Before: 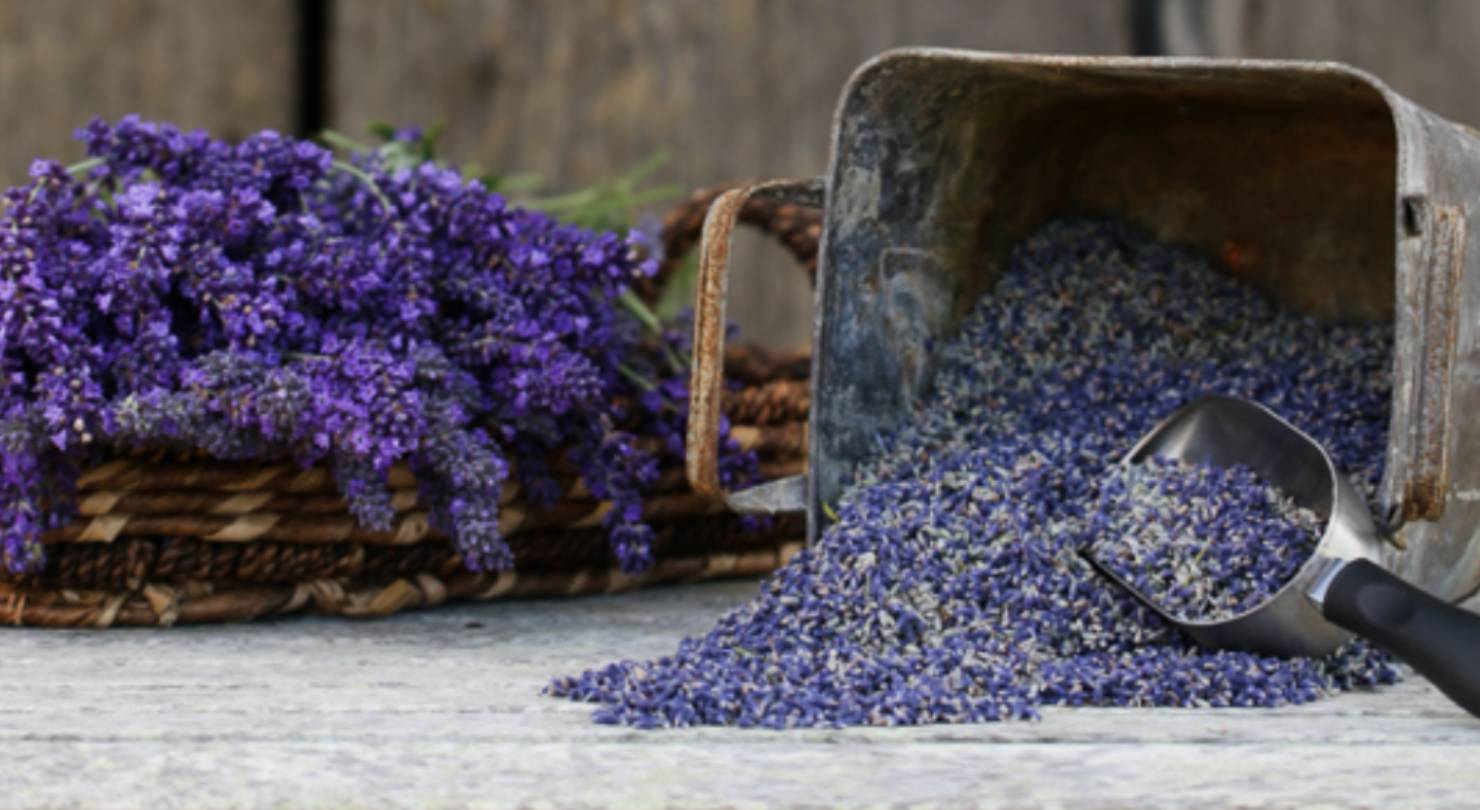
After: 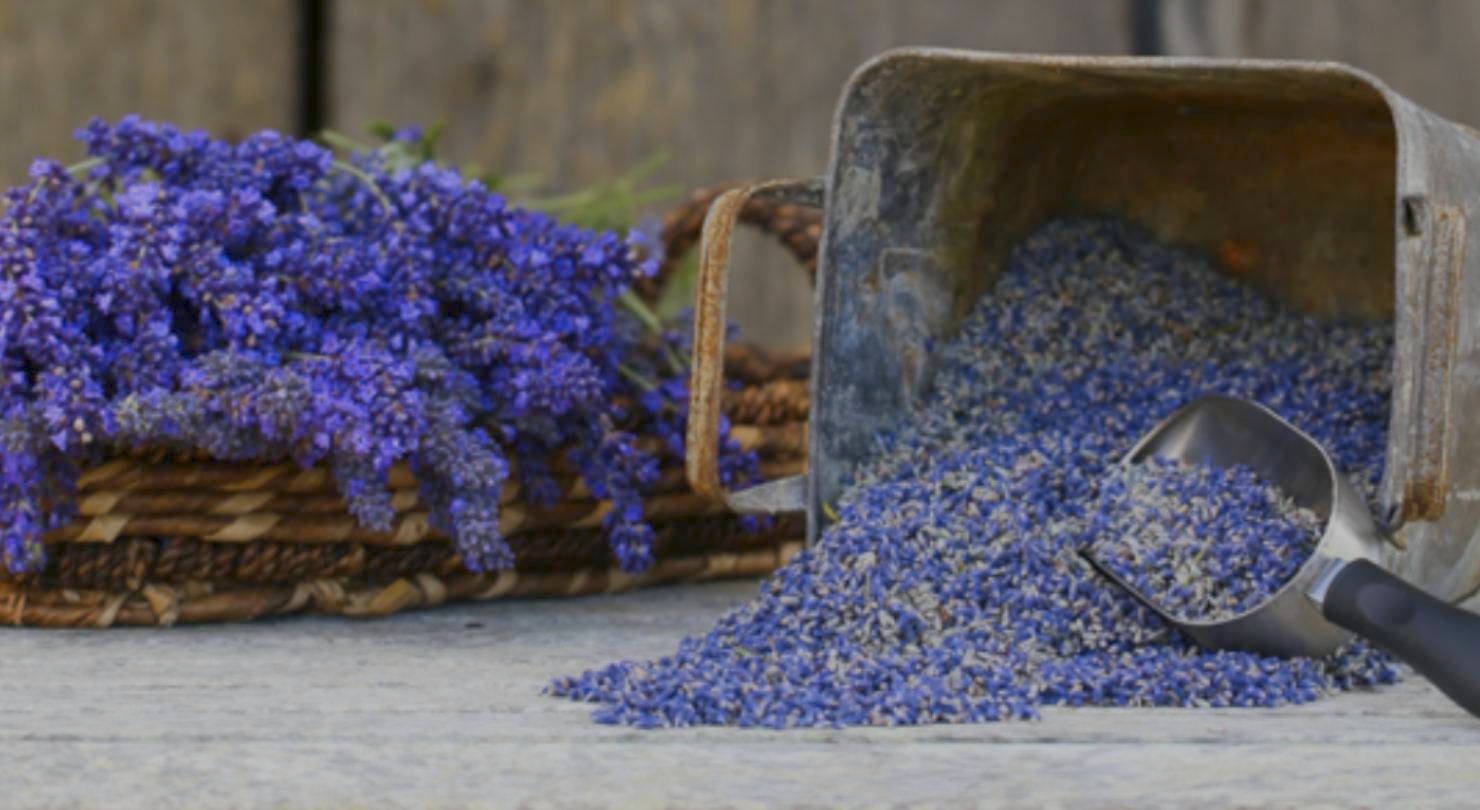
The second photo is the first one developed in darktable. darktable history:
color balance rgb: contrast -30%
color contrast: green-magenta contrast 0.8, blue-yellow contrast 1.1, unbound 0
